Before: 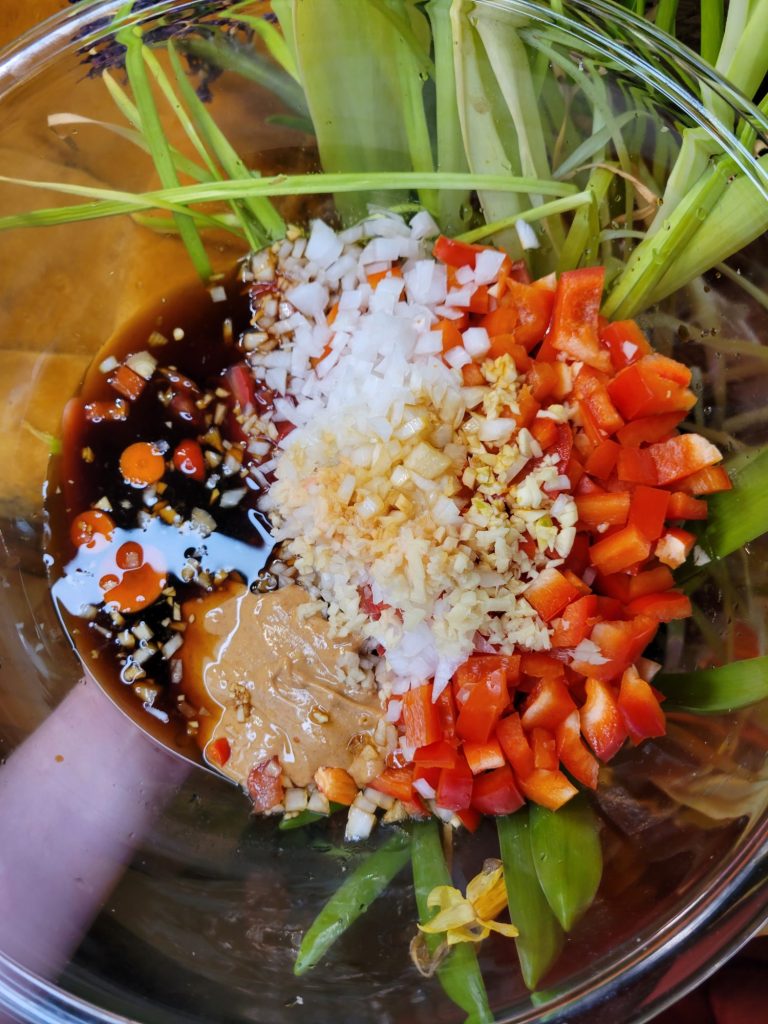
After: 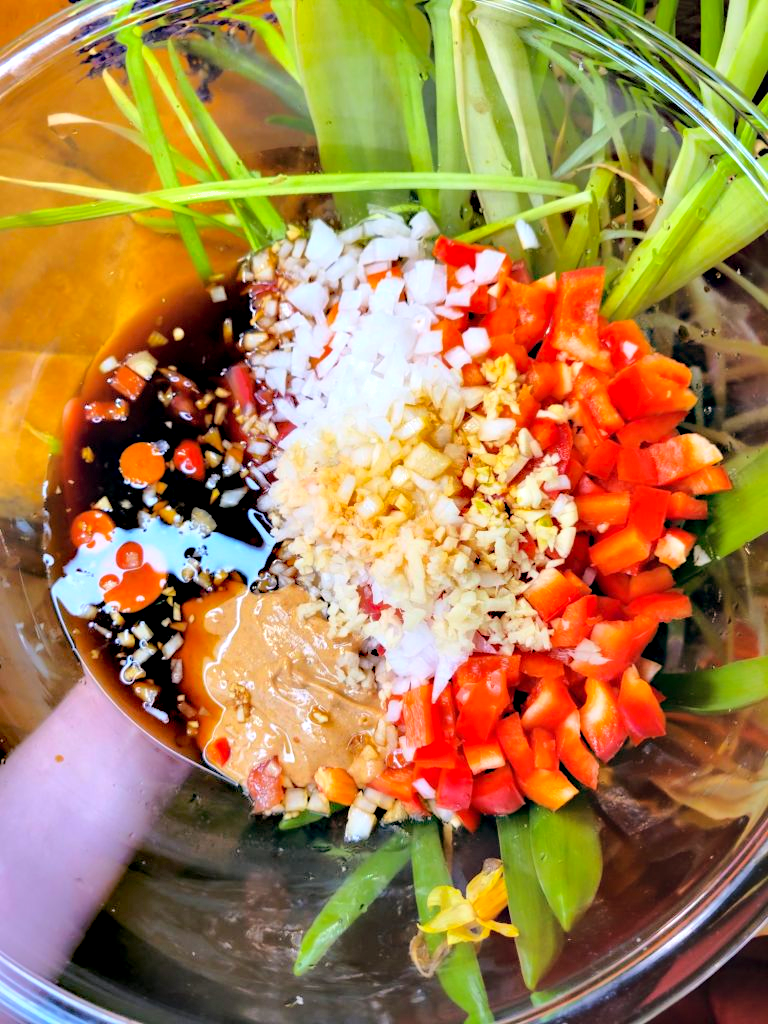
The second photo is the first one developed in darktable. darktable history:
shadows and highlights: shadows 39.74, highlights -60.04
base curve: curves: ch0 [(0, 0) (0.028, 0.03) (0.121, 0.232) (0.46, 0.748) (0.859, 0.968) (1, 1)], fusion 1
